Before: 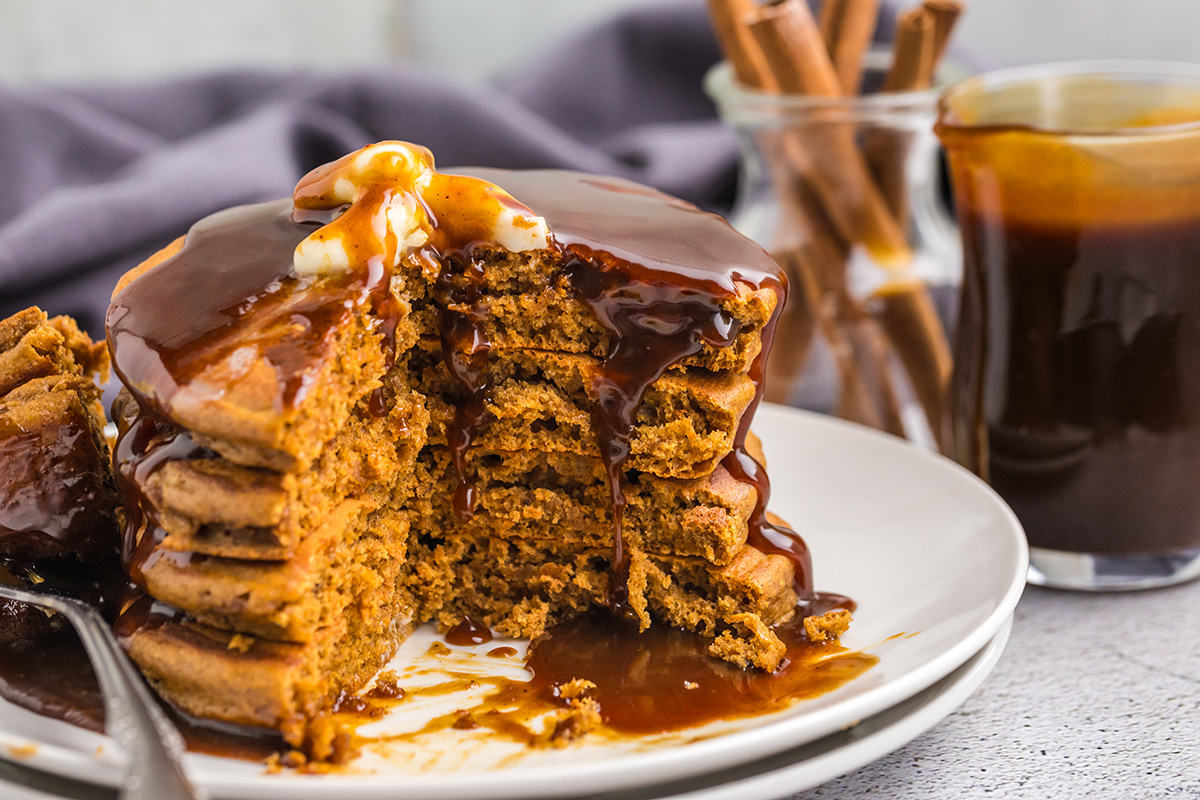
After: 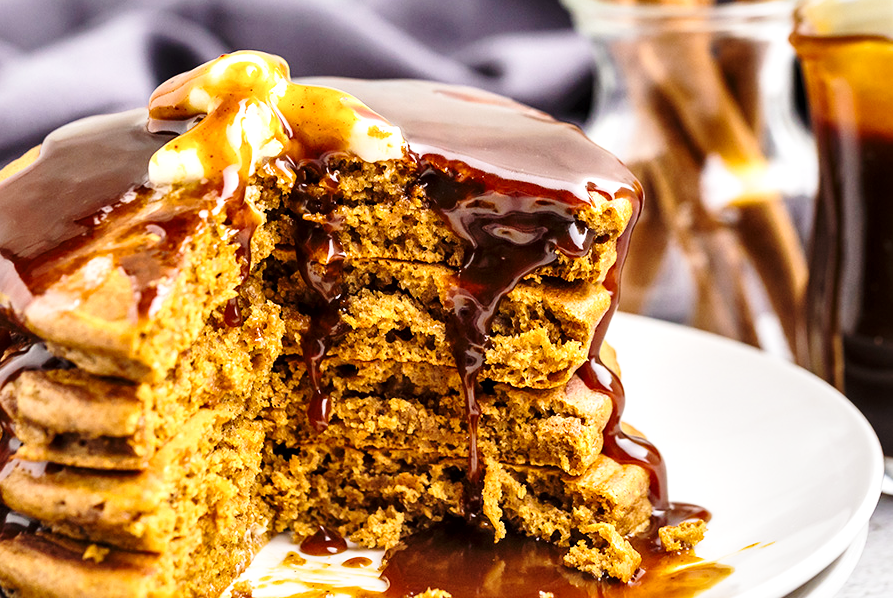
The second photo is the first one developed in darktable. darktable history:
local contrast: mode bilateral grid, contrast 24, coarseness 59, detail 151%, midtone range 0.2
contrast brightness saturation: saturation -0.064
crop and rotate: left 12.1%, top 11.328%, right 13.41%, bottom 13.822%
base curve: curves: ch0 [(0, 0) (0.028, 0.03) (0.121, 0.232) (0.46, 0.748) (0.859, 0.968) (1, 1)], preserve colors none
